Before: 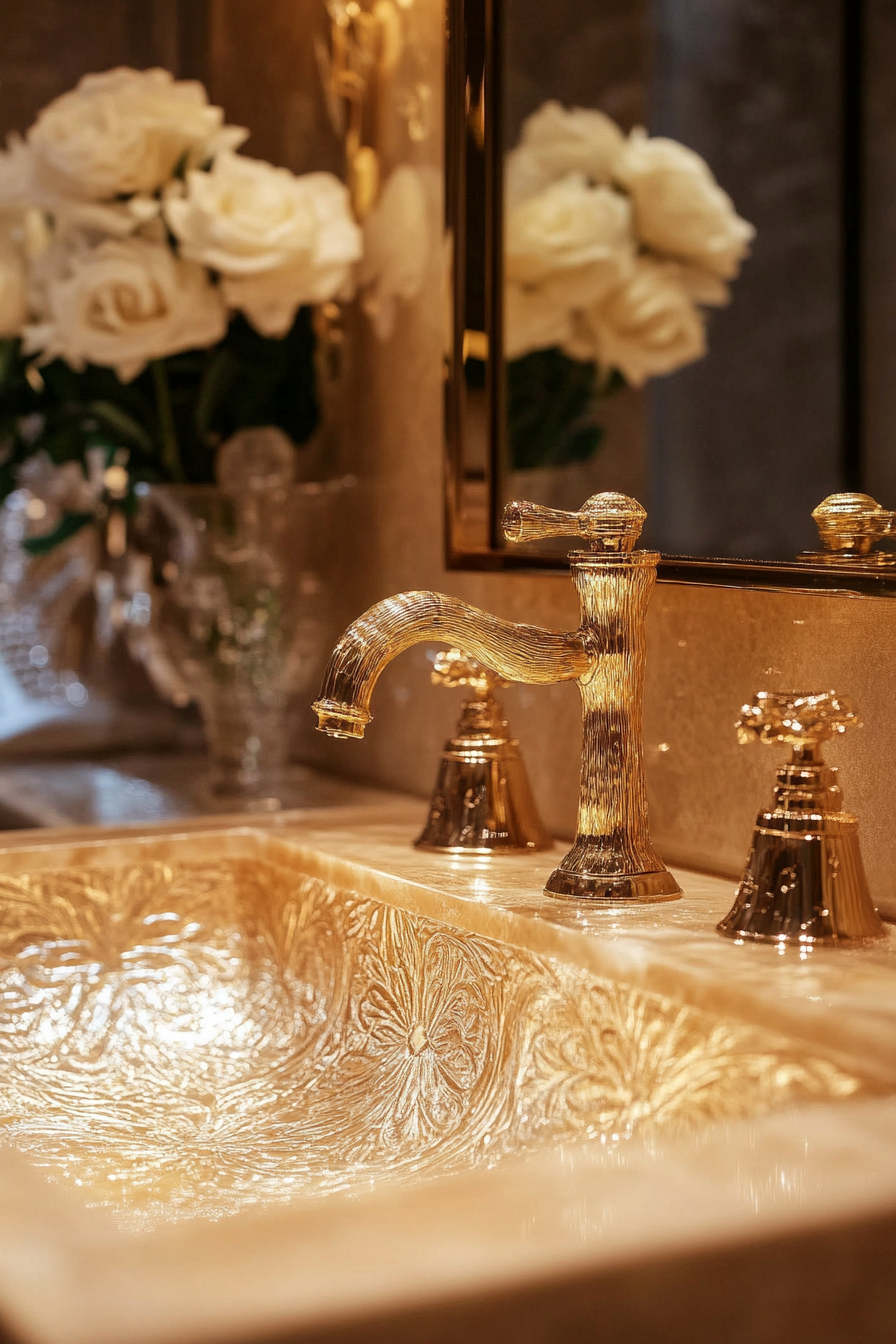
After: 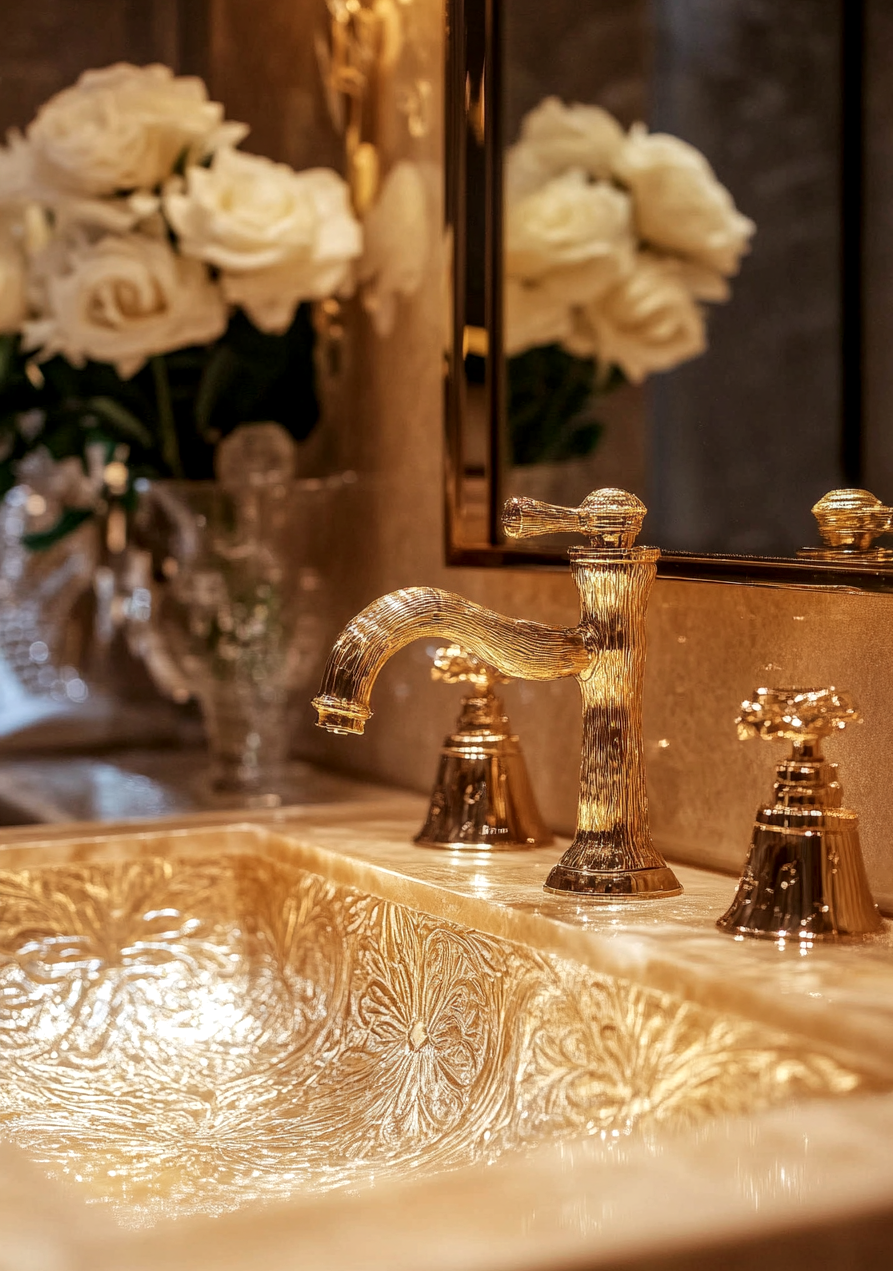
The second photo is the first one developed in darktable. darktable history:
local contrast: on, module defaults
crop: top 0.302%, right 0.256%, bottom 5.092%
